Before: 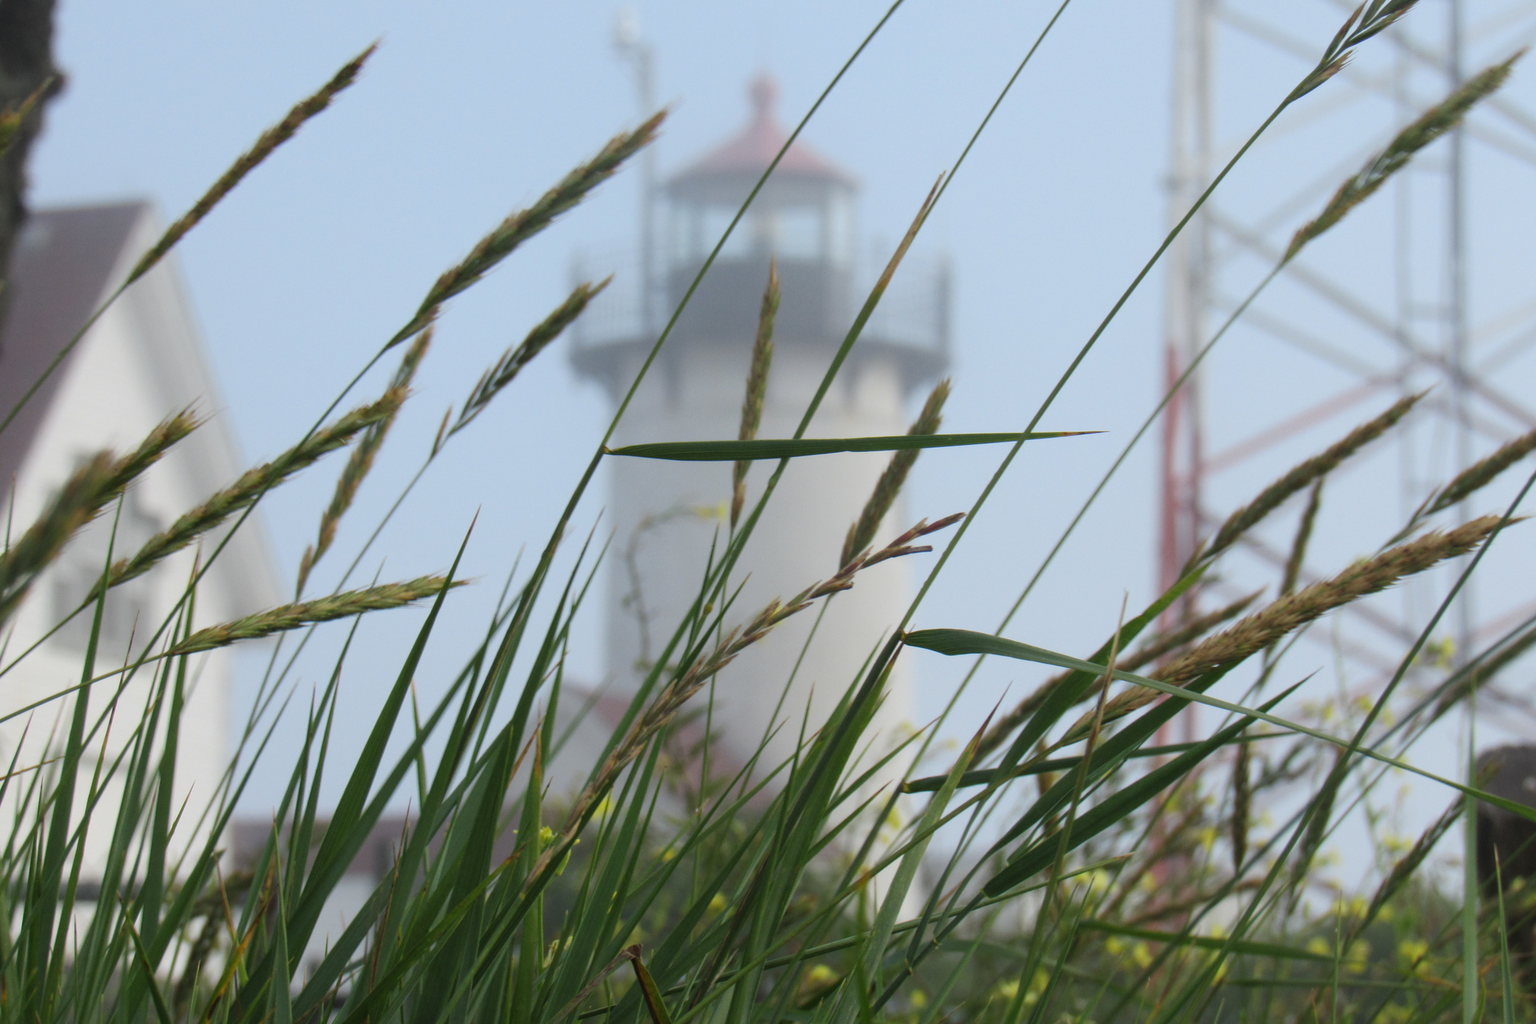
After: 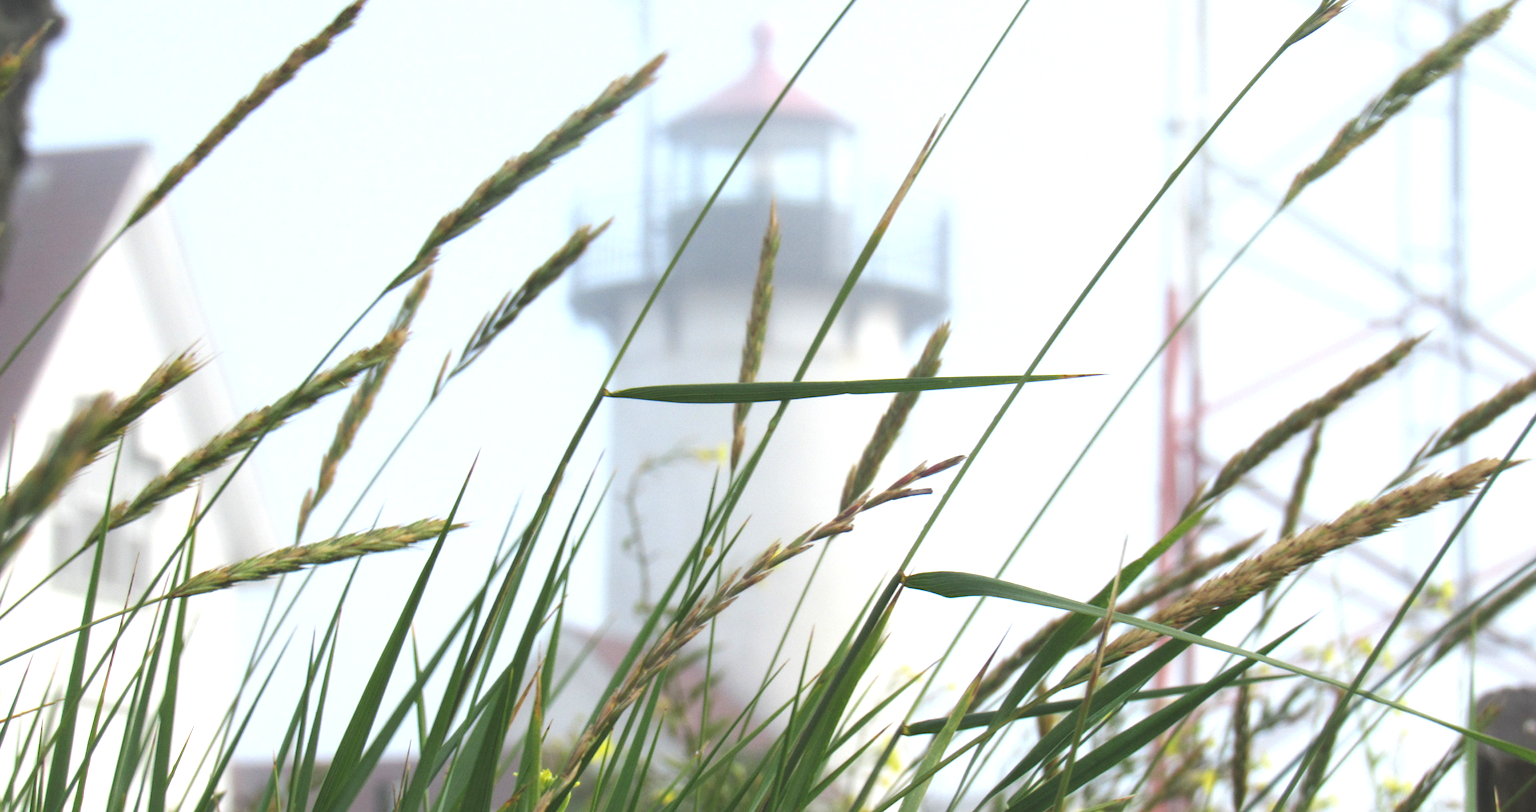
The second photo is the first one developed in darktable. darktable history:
crop and rotate: top 5.667%, bottom 14.937%
exposure: black level correction -0.005, exposure 1.002 EV, compensate highlight preservation false
